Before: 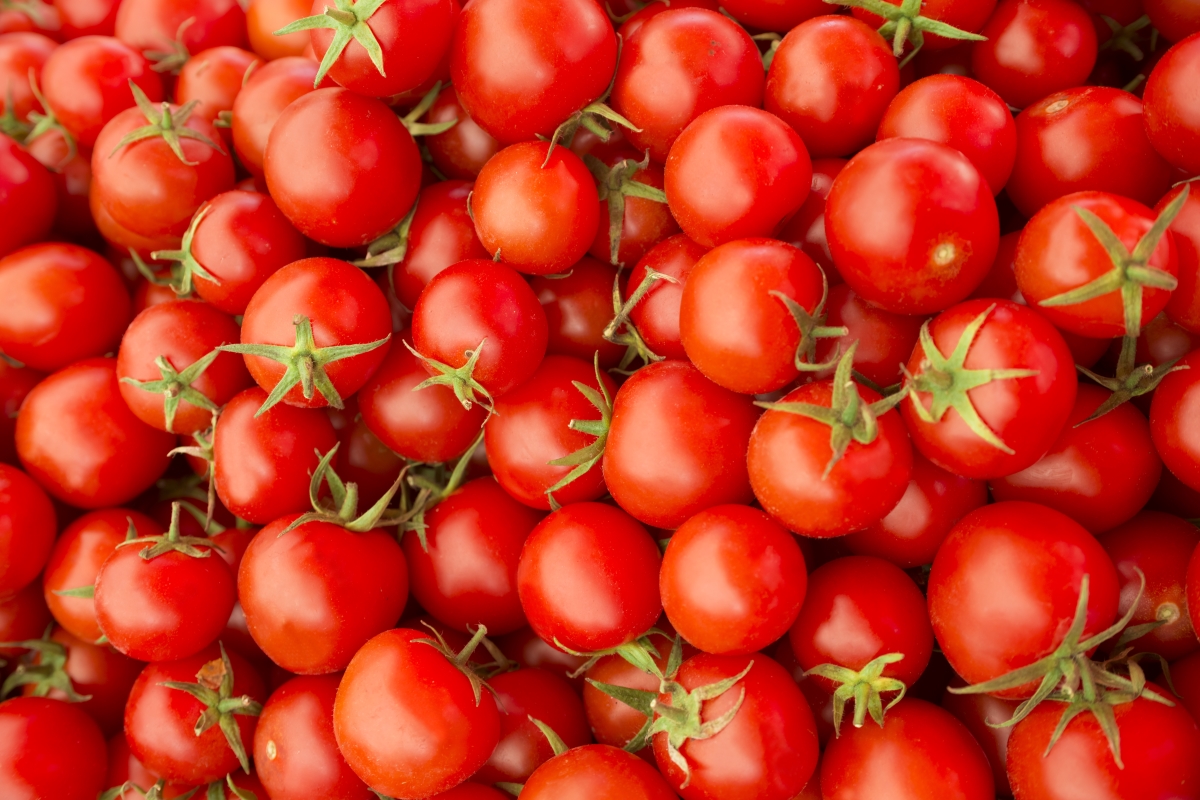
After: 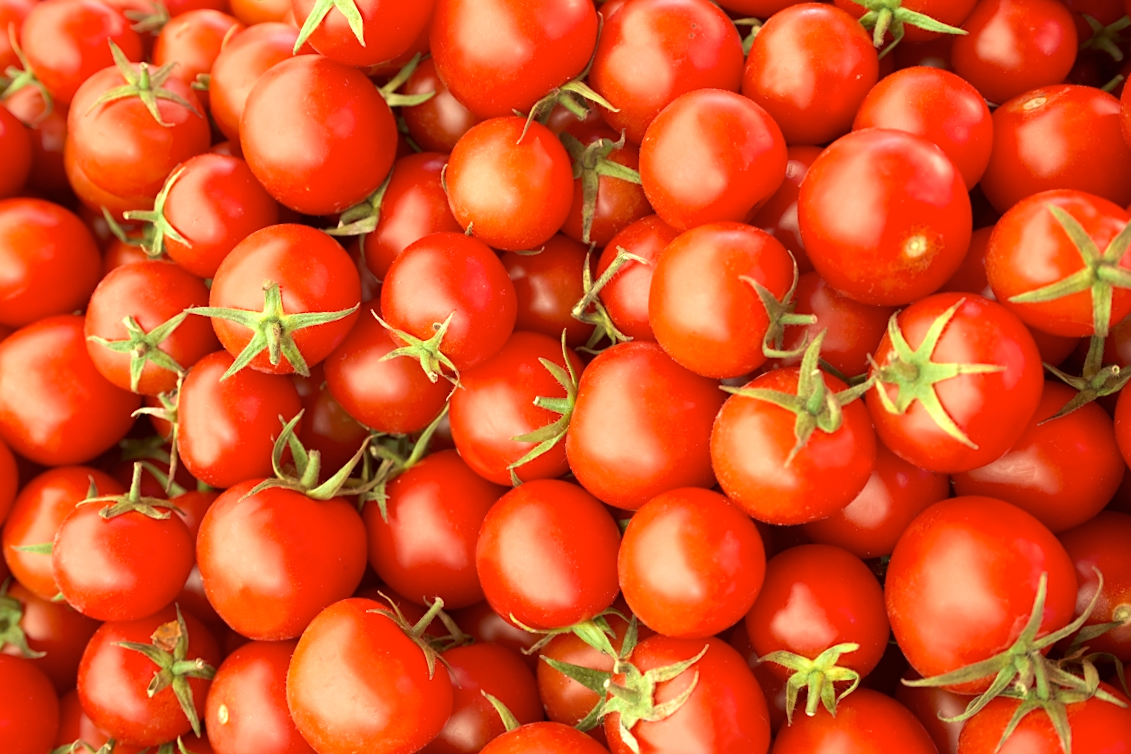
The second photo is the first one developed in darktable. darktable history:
sharpen: amount 0.209
crop and rotate: angle -2.36°
color correction: highlights a* -4.79, highlights b* 5.04, saturation 0.947
exposure: exposure 0.57 EV, compensate exposure bias true, compensate highlight preservation false
